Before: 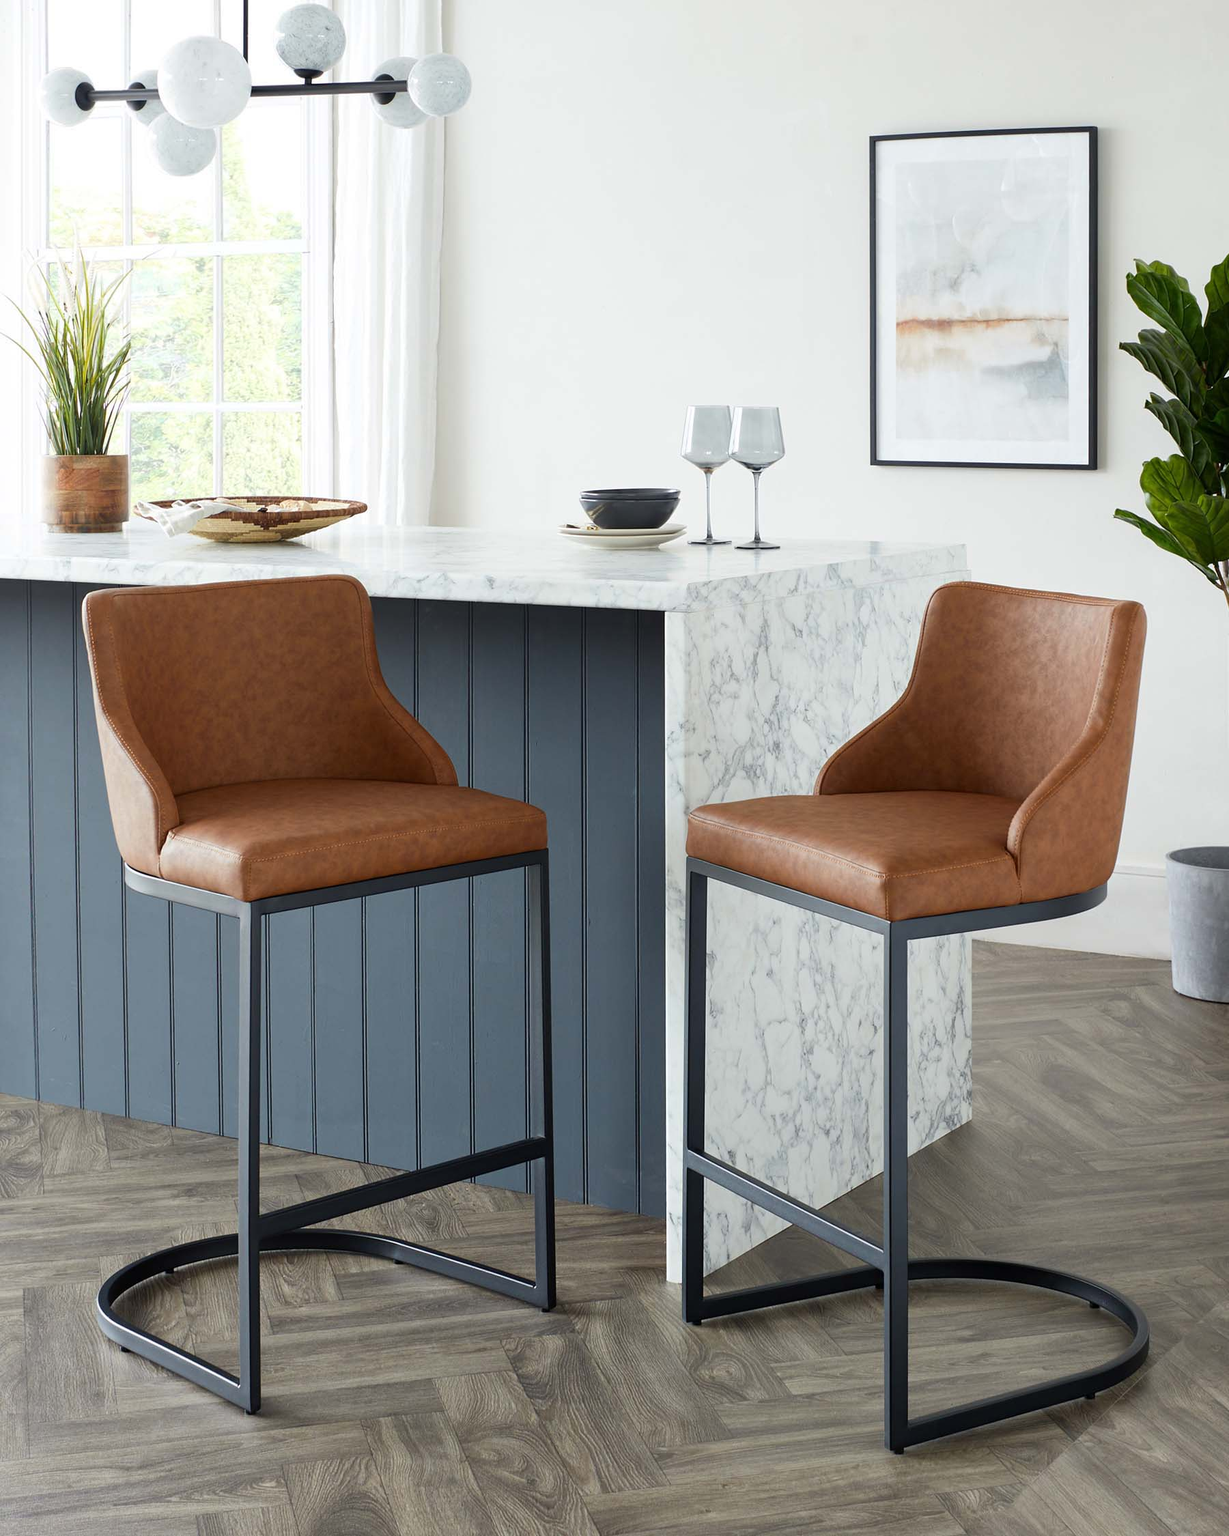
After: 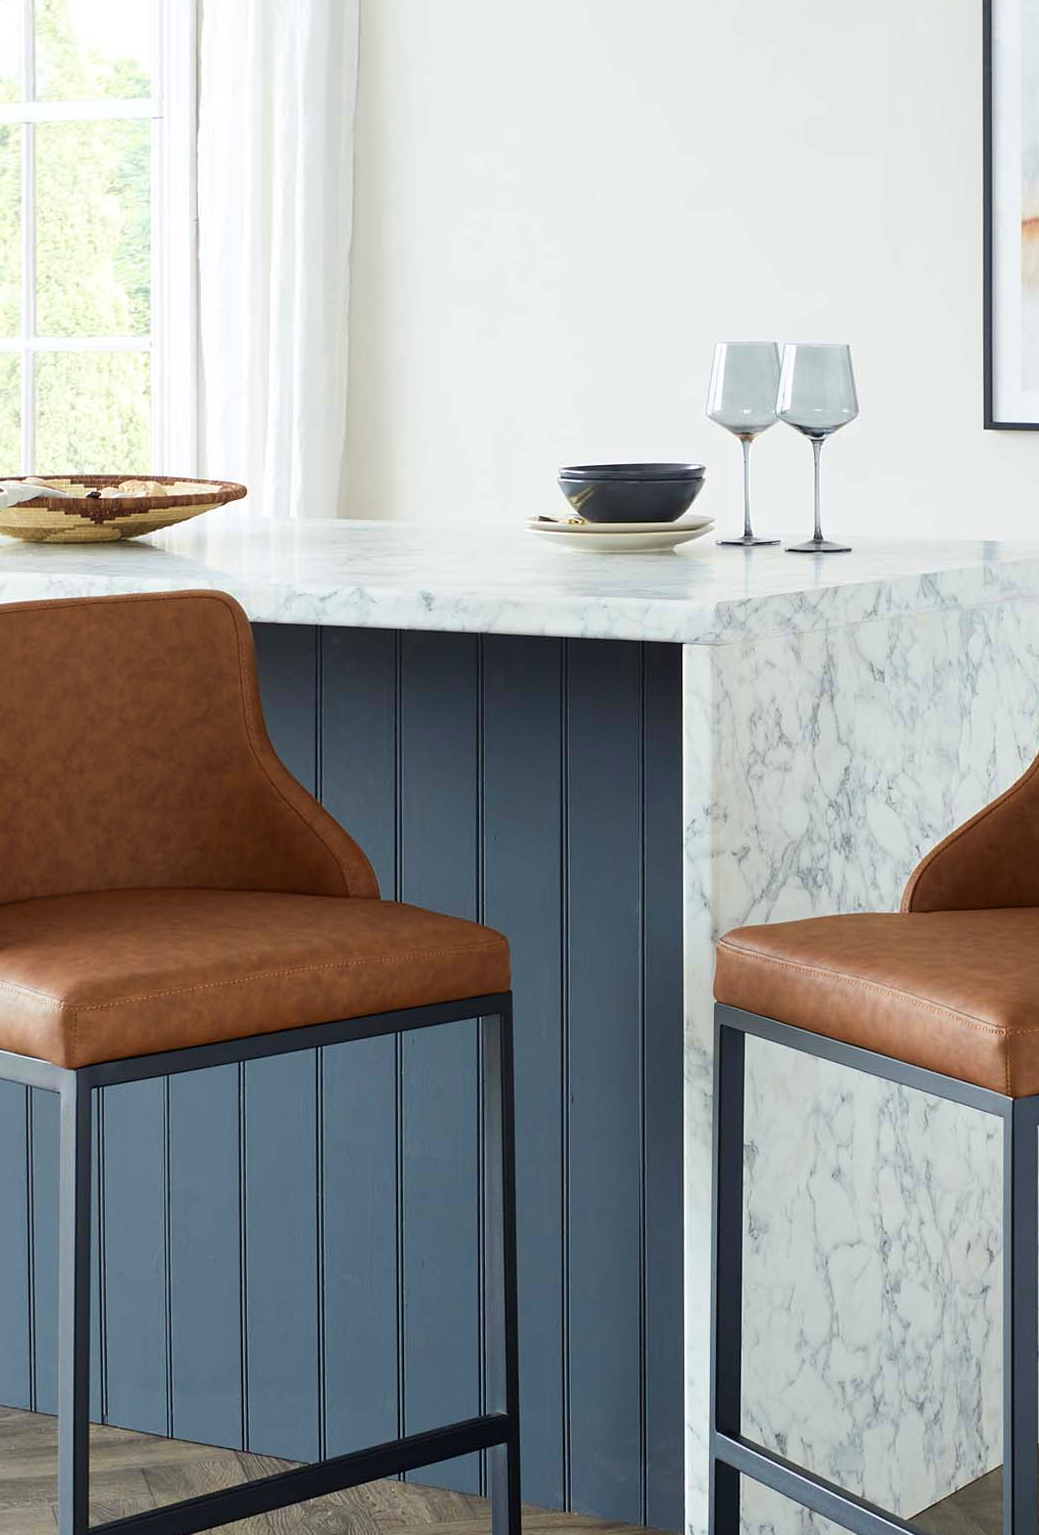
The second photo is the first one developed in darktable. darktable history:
velvia: on, module defaults
crop: left 16.202%, top 11.208%, right 26.045%, bottom 20.557%
